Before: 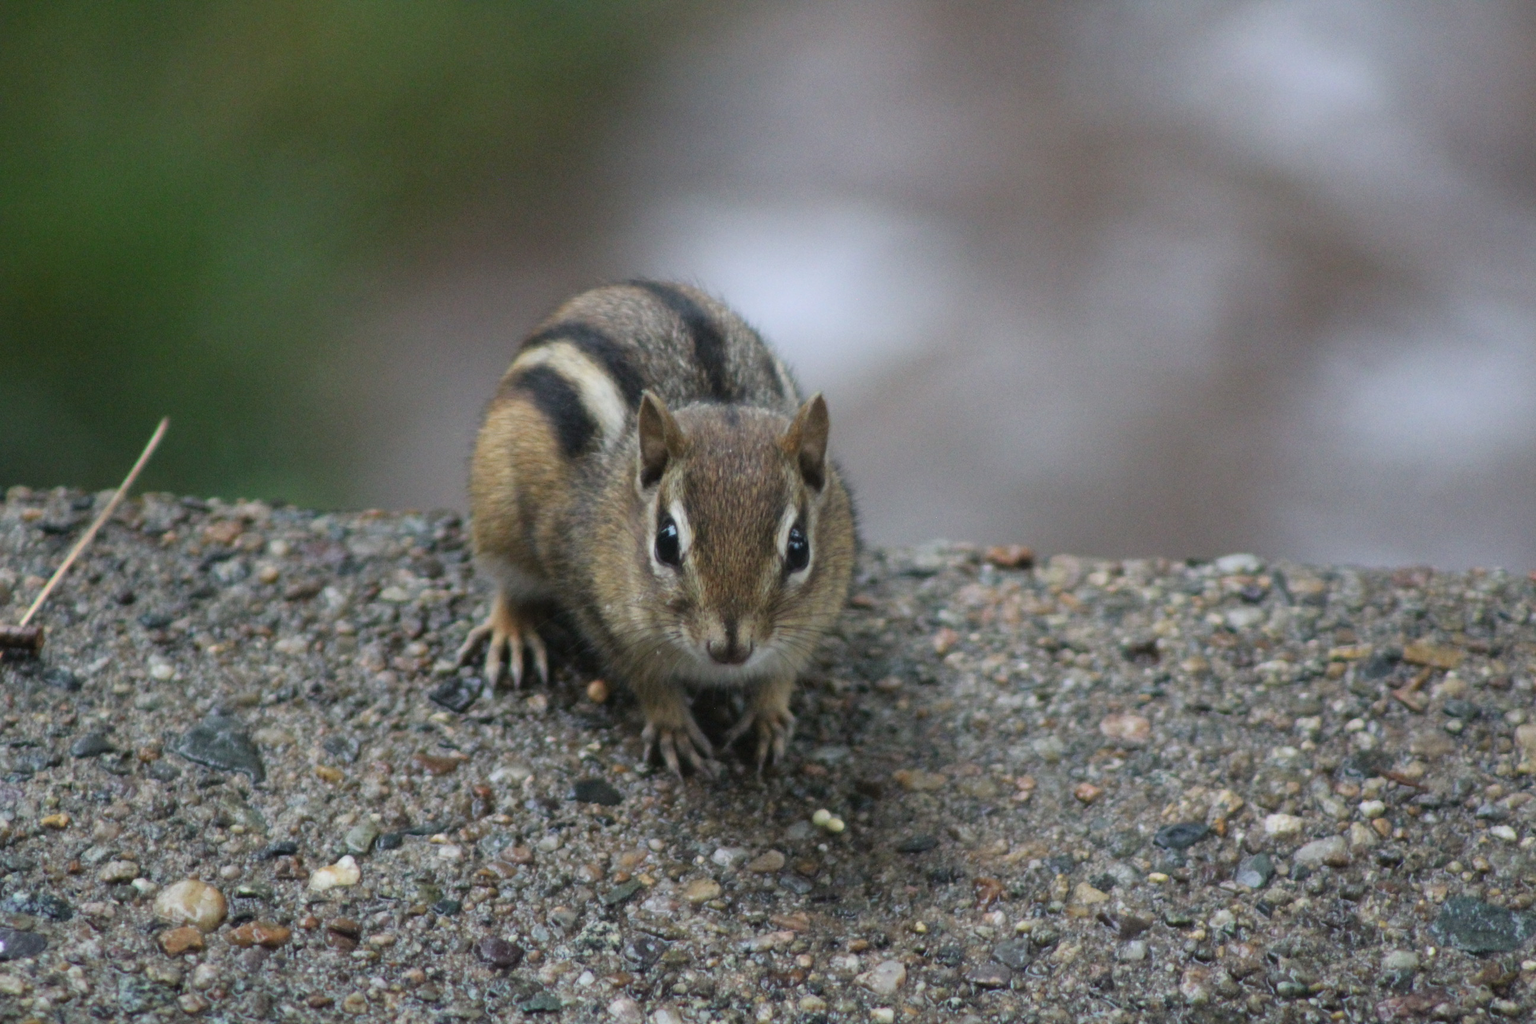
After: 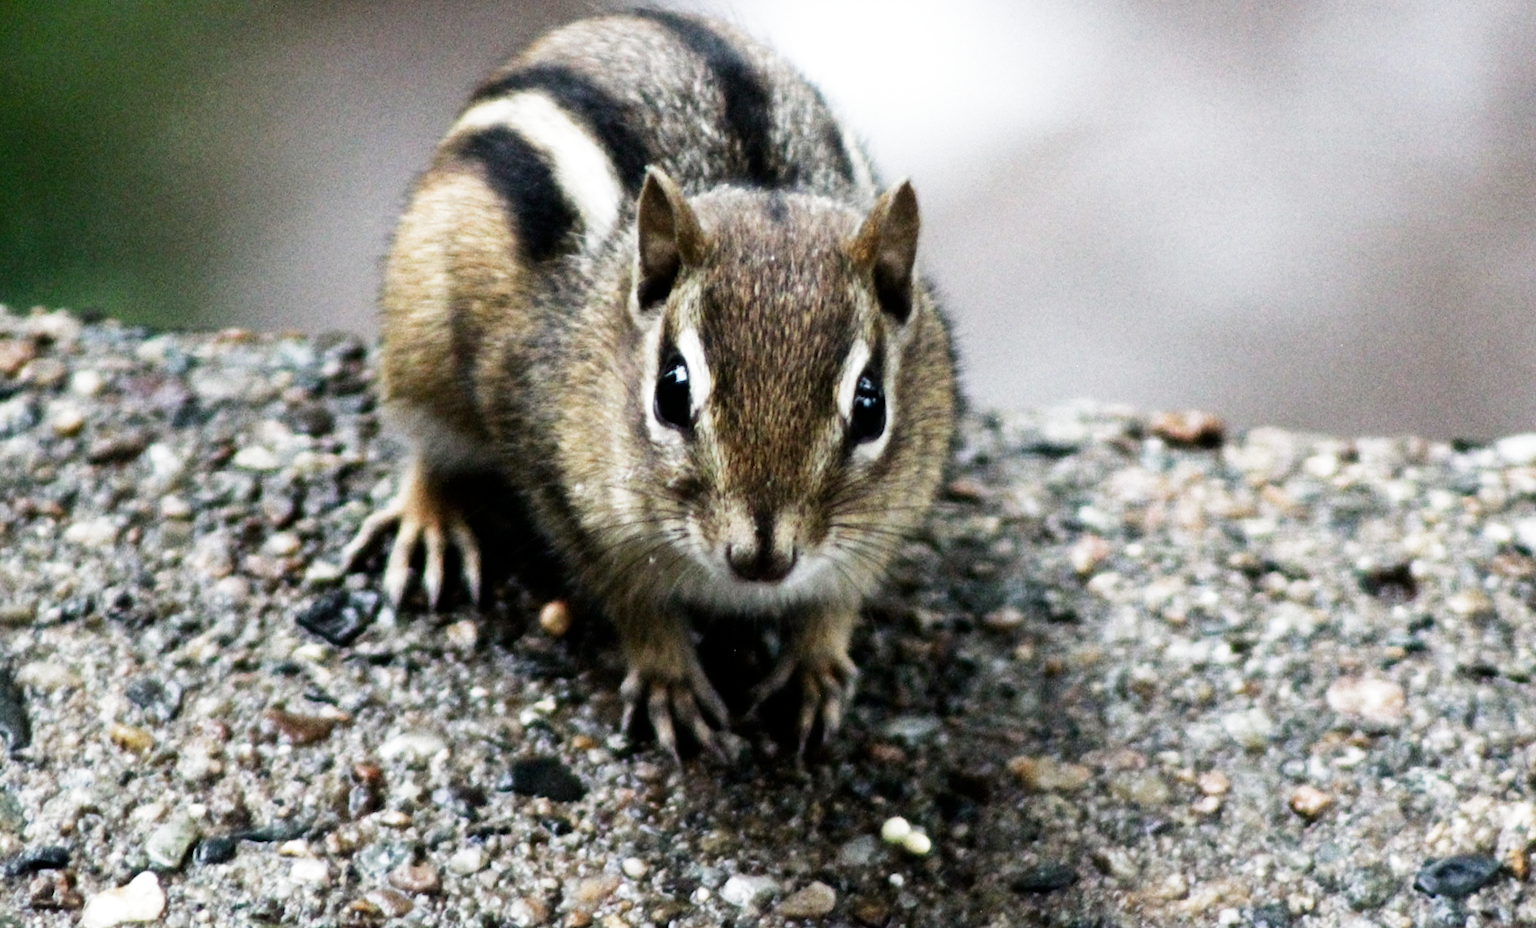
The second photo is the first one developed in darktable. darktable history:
exposure: compensate highlight preservation false
filmic rgb: middle gray luminance 12.74%, black relative exposure -10.13 EV, white relative exposure 3.47 EV, threshold 6 EV, target black luminance 0%, hardness 5.74, latitude 44.69%, contrast 1.221, highlights saturation mix 5%, shadows ↔ highlights balance 26.78%, add noise in highlights 0, preserve chrominance no, color science v3 (2019), use custom middle-gray values true, iterations of high-quality reconstruction 0, contrast in highlights soft, enable highlight reconstruction true
crop and rotate: angle -3.37°, left 9.79%, top 20.73%, right 12.42%, bottom 11.82%
tone equalizer: -8 EV -1.08 EV, -7 EV -1.01 EV, -6 EV -0.867 EV, -5 EV -0.578 EV, -3 EV 0.578 EV, -2 EV 0.867 EV, -1 EV 1.01 EV, +0 EV 1.08 EV, edges refinement/feathering 500, mask exposure compensation -1.57 EV, preserve details no
color correction: saturation 0.99
rotate and perspective: rotation -1.68°, lens shift (vertical) -0.146, crop left 0.049, crop right 0.912, crop top 0.032, crop bottom 0.96
